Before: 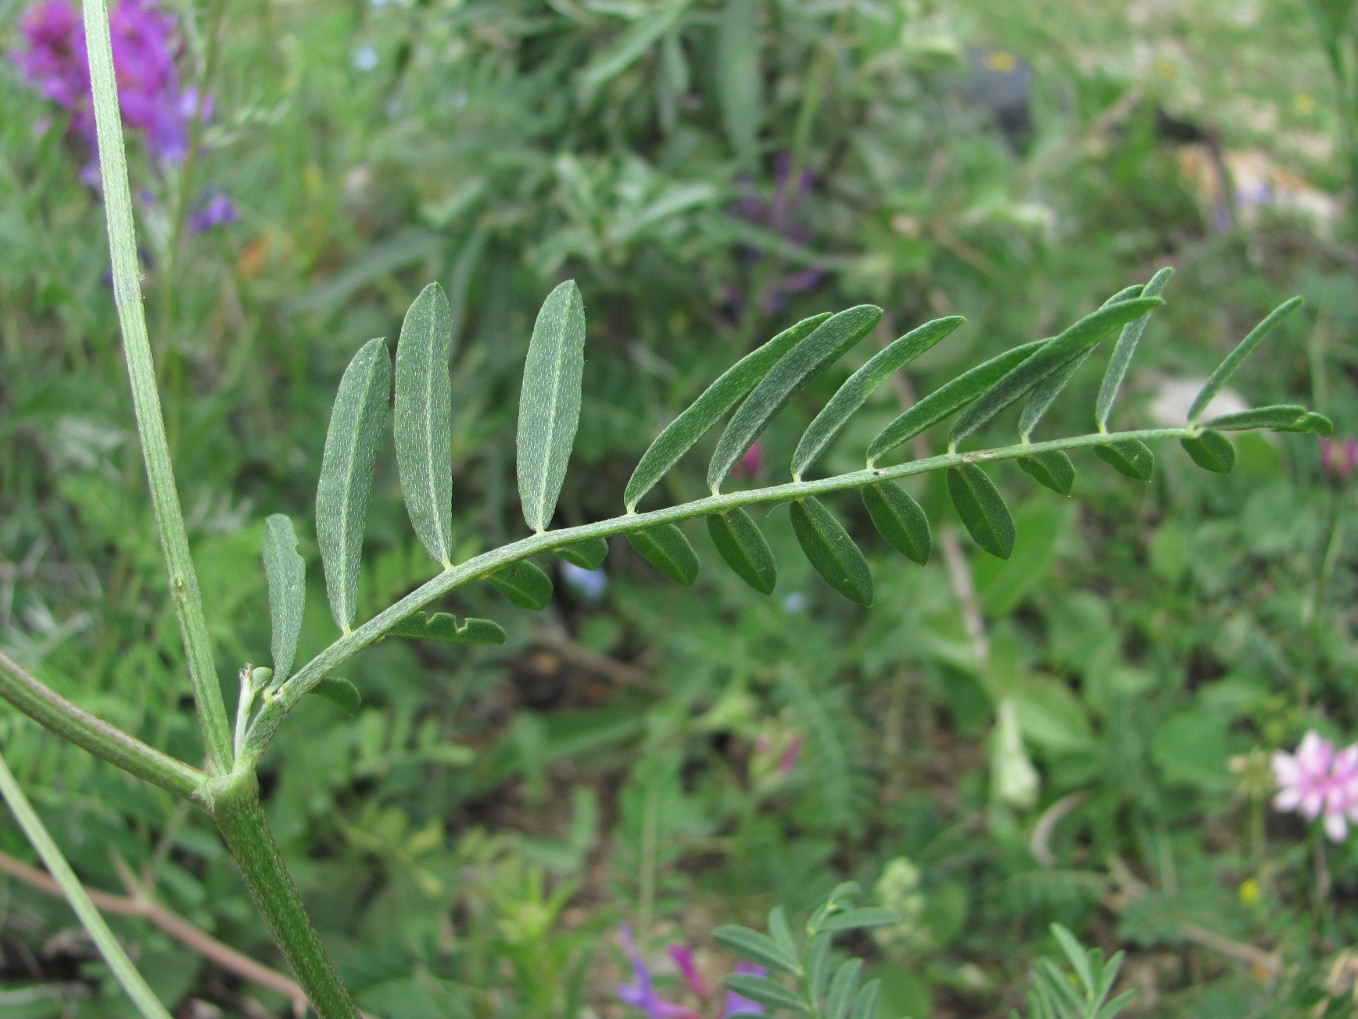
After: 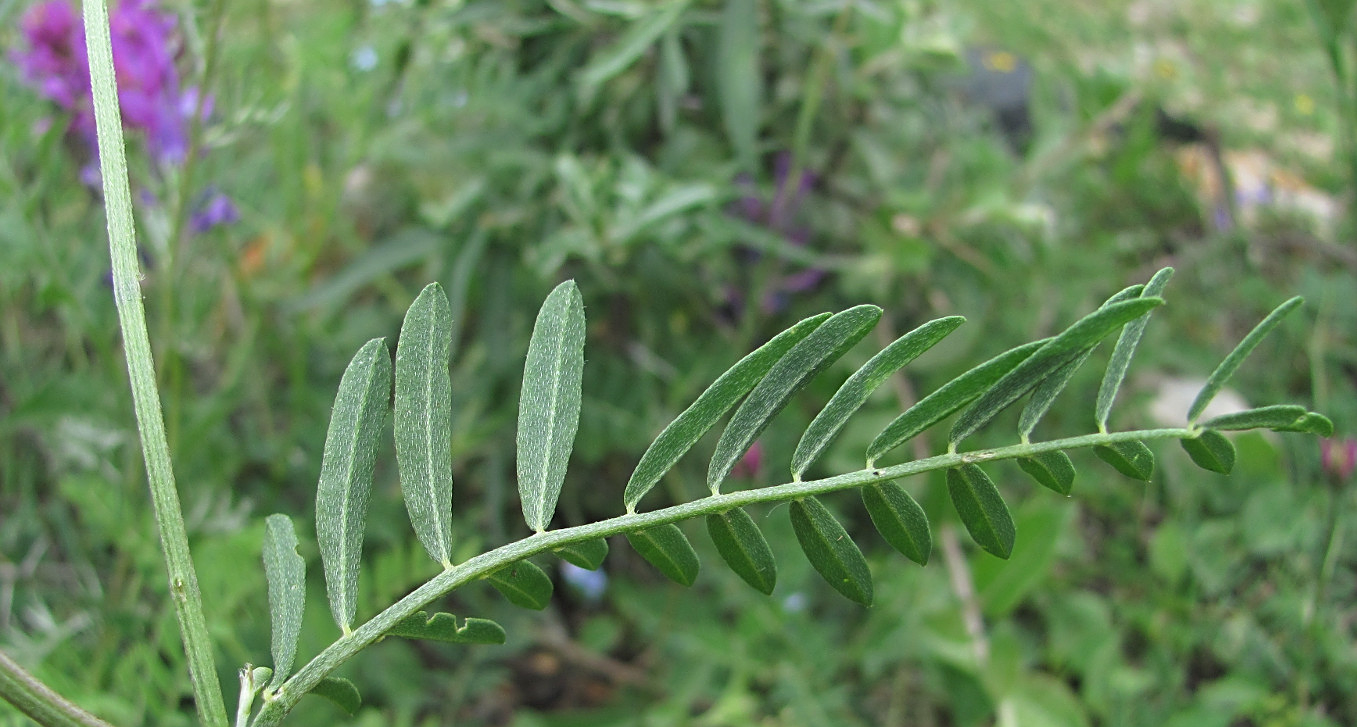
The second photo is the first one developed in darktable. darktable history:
sharpen: on, module defaults
color zones: curves: ch0 [(0, 0.5) (0.143, 0.5) (0.286, 0.5) (0.429, 0.5) (0.571, 0.5) (0.714, 0.476) (0.857, 0.5) (1, 0.5)]; ch2 [(0, 0.5) (0.143, 0.5) (0.286, 0.5) (0.429, 0.5) (0.571, 0.5) (0.714, 0.487) (0.857, 0.5) (1, 0.5)]
crop: bottom 28.576%
